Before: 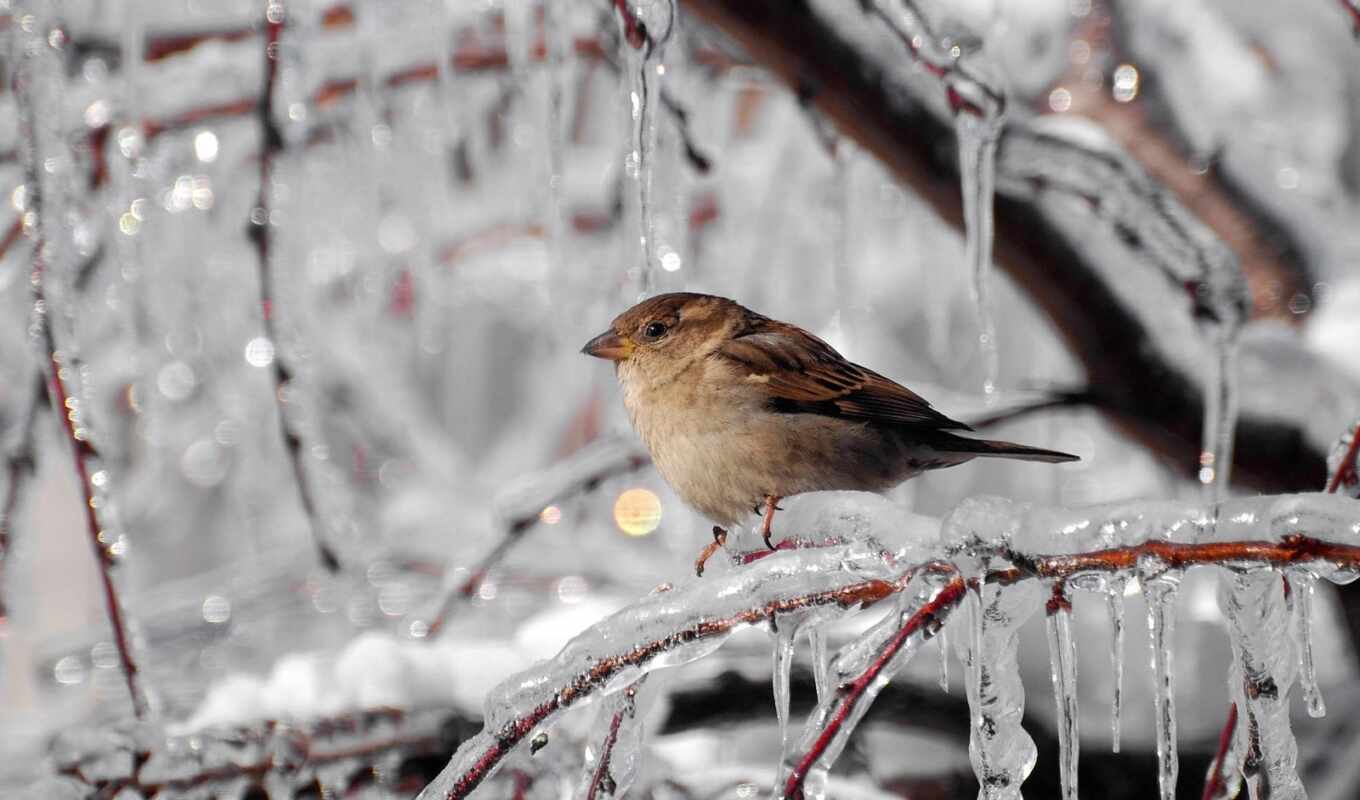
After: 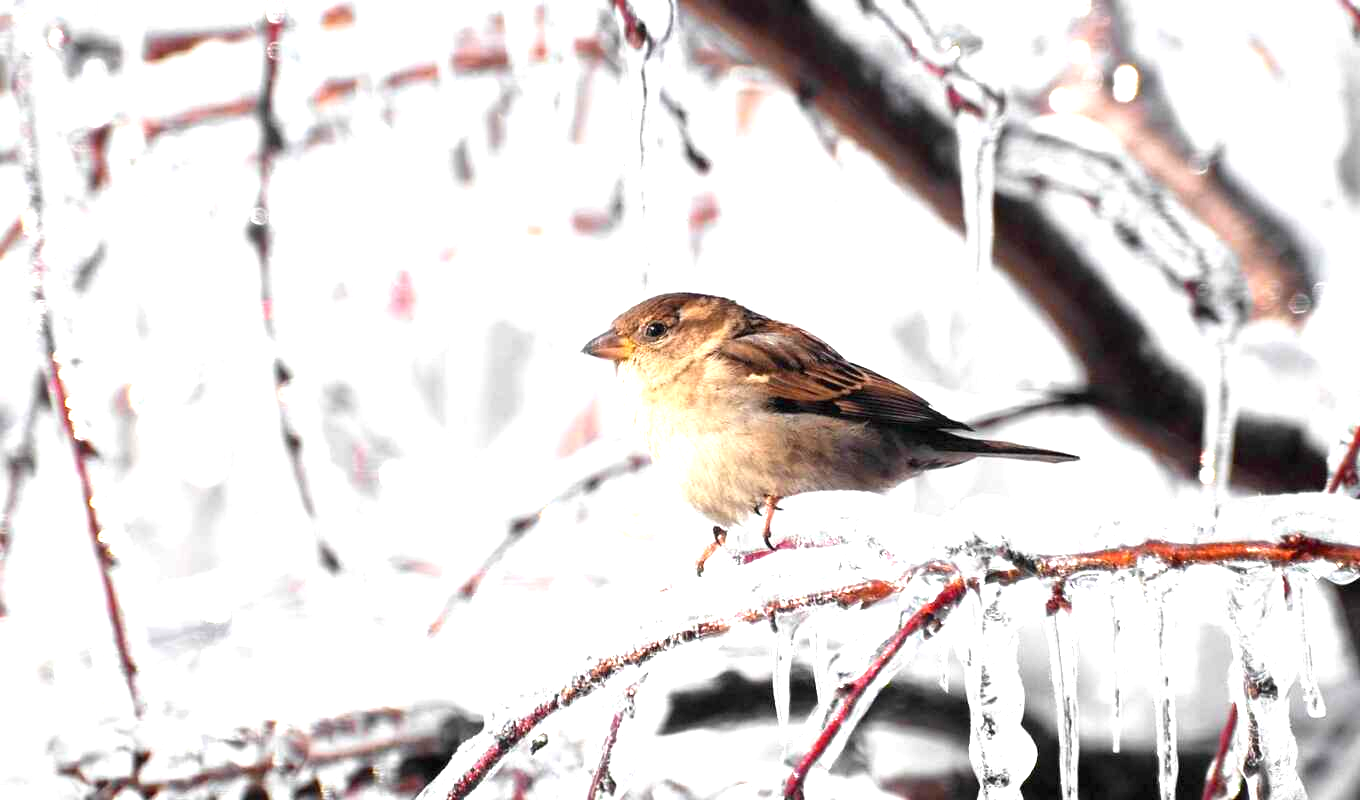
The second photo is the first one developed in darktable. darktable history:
exposure: black level correction 0, exposure 1.513 EV, compensate highlight preservation false
